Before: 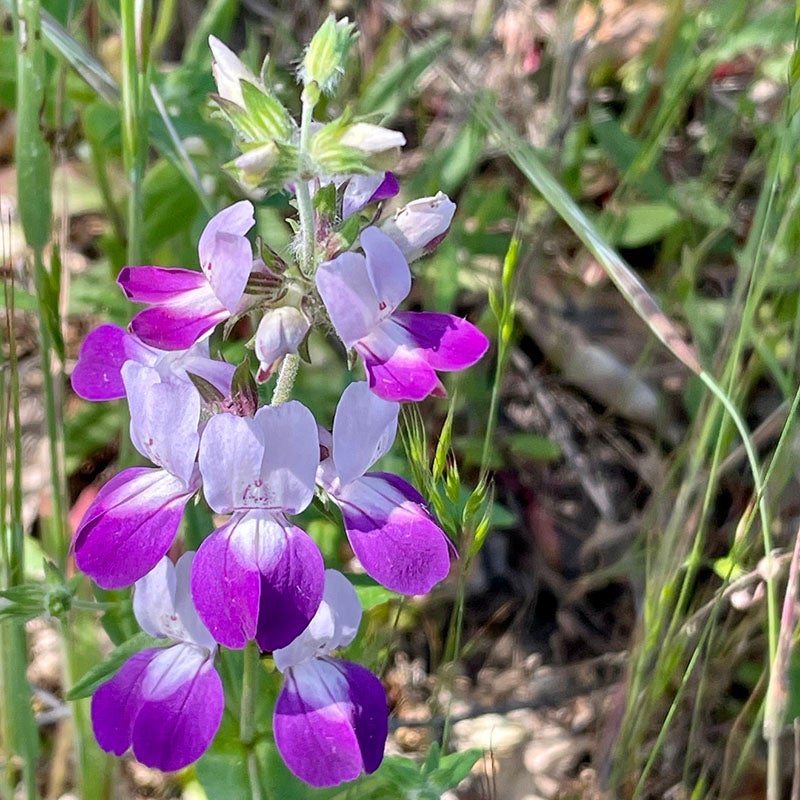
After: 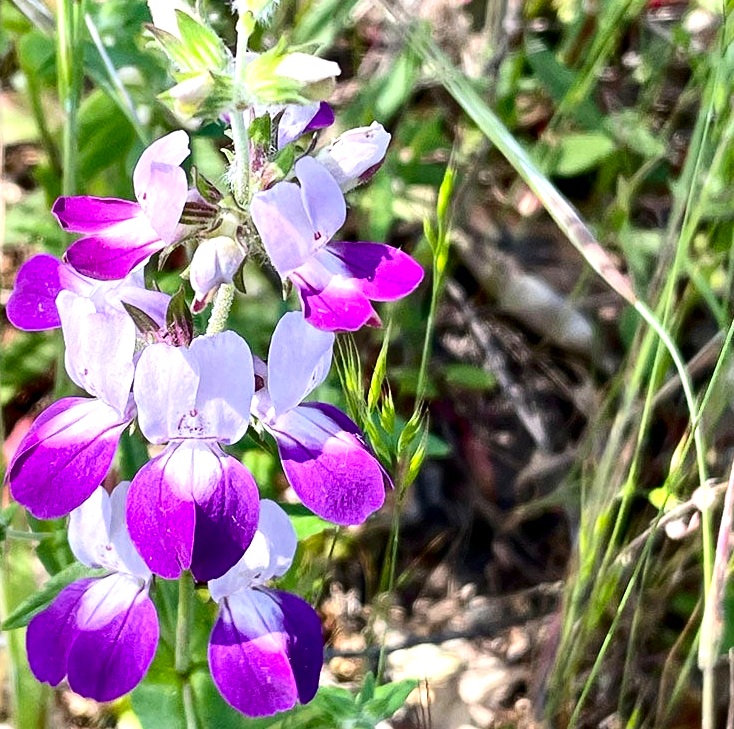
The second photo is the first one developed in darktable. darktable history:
crop and rotate: left 8.24%, top 8.804%
levels: levels [0, 0.51, 1]
contrast brightness saturation: contrast 0.201, brightness -0.107, saturation 0.099
exposure: black level correction 0, exposure 0.692 EV, compensate highlight preservation false
